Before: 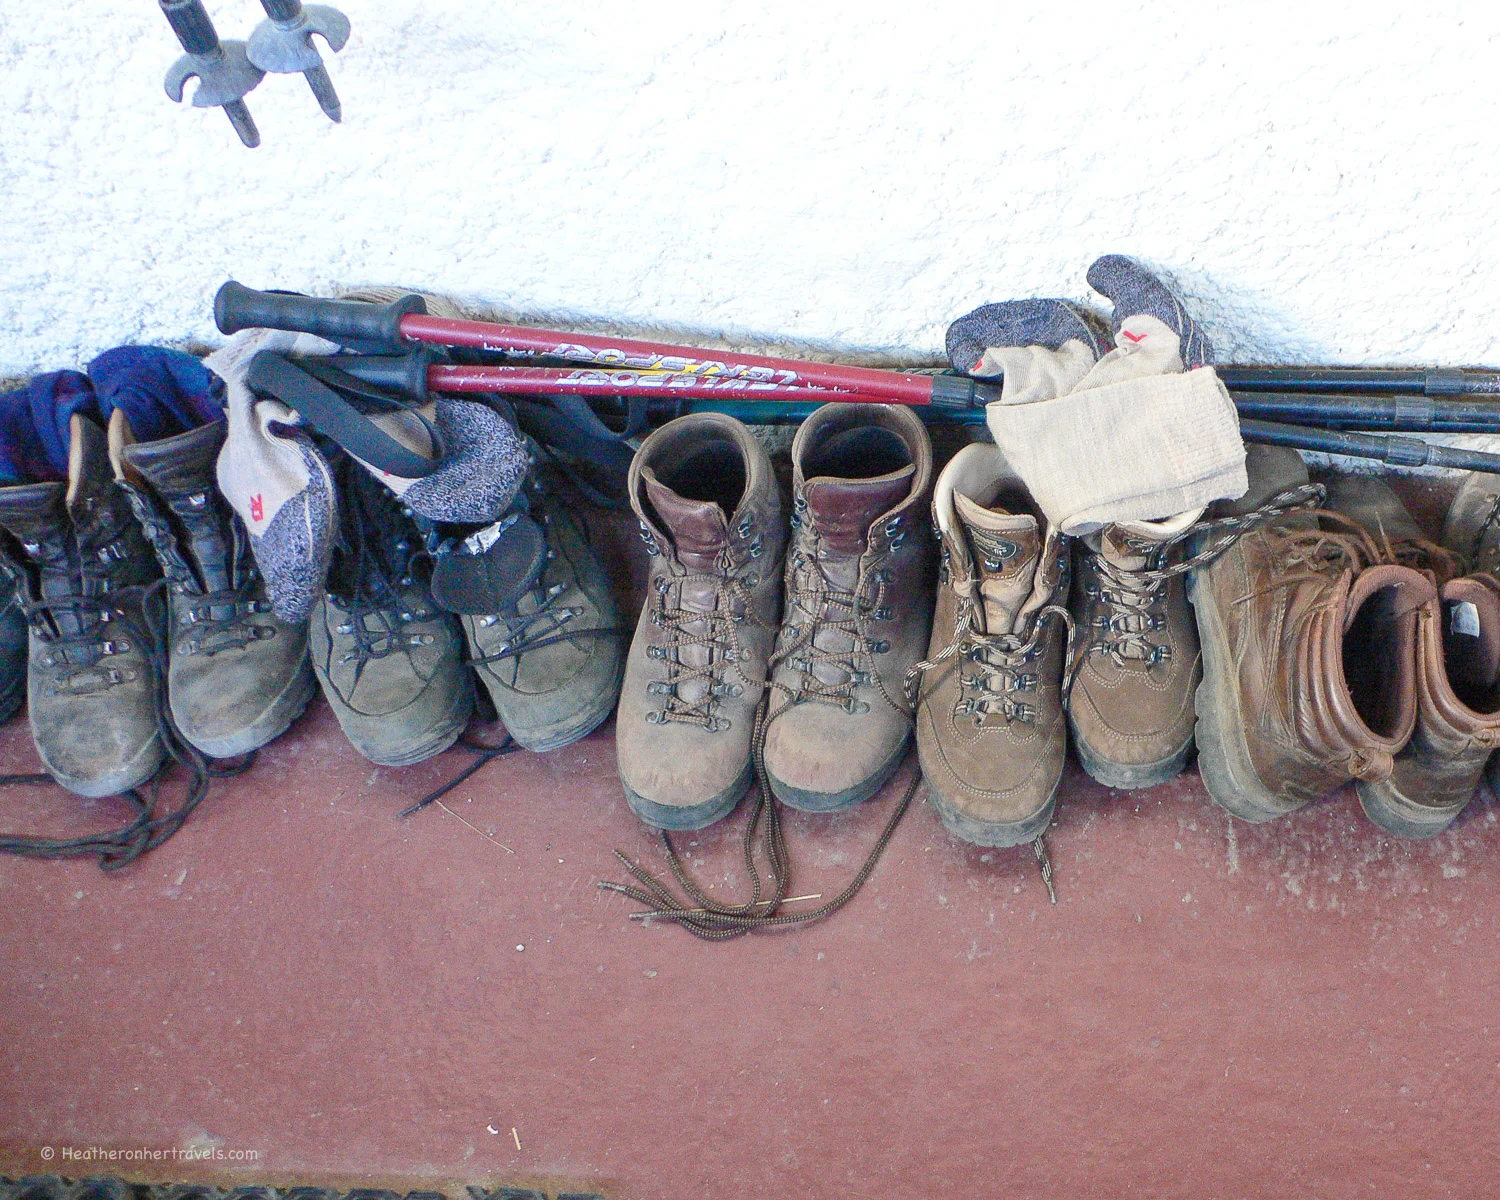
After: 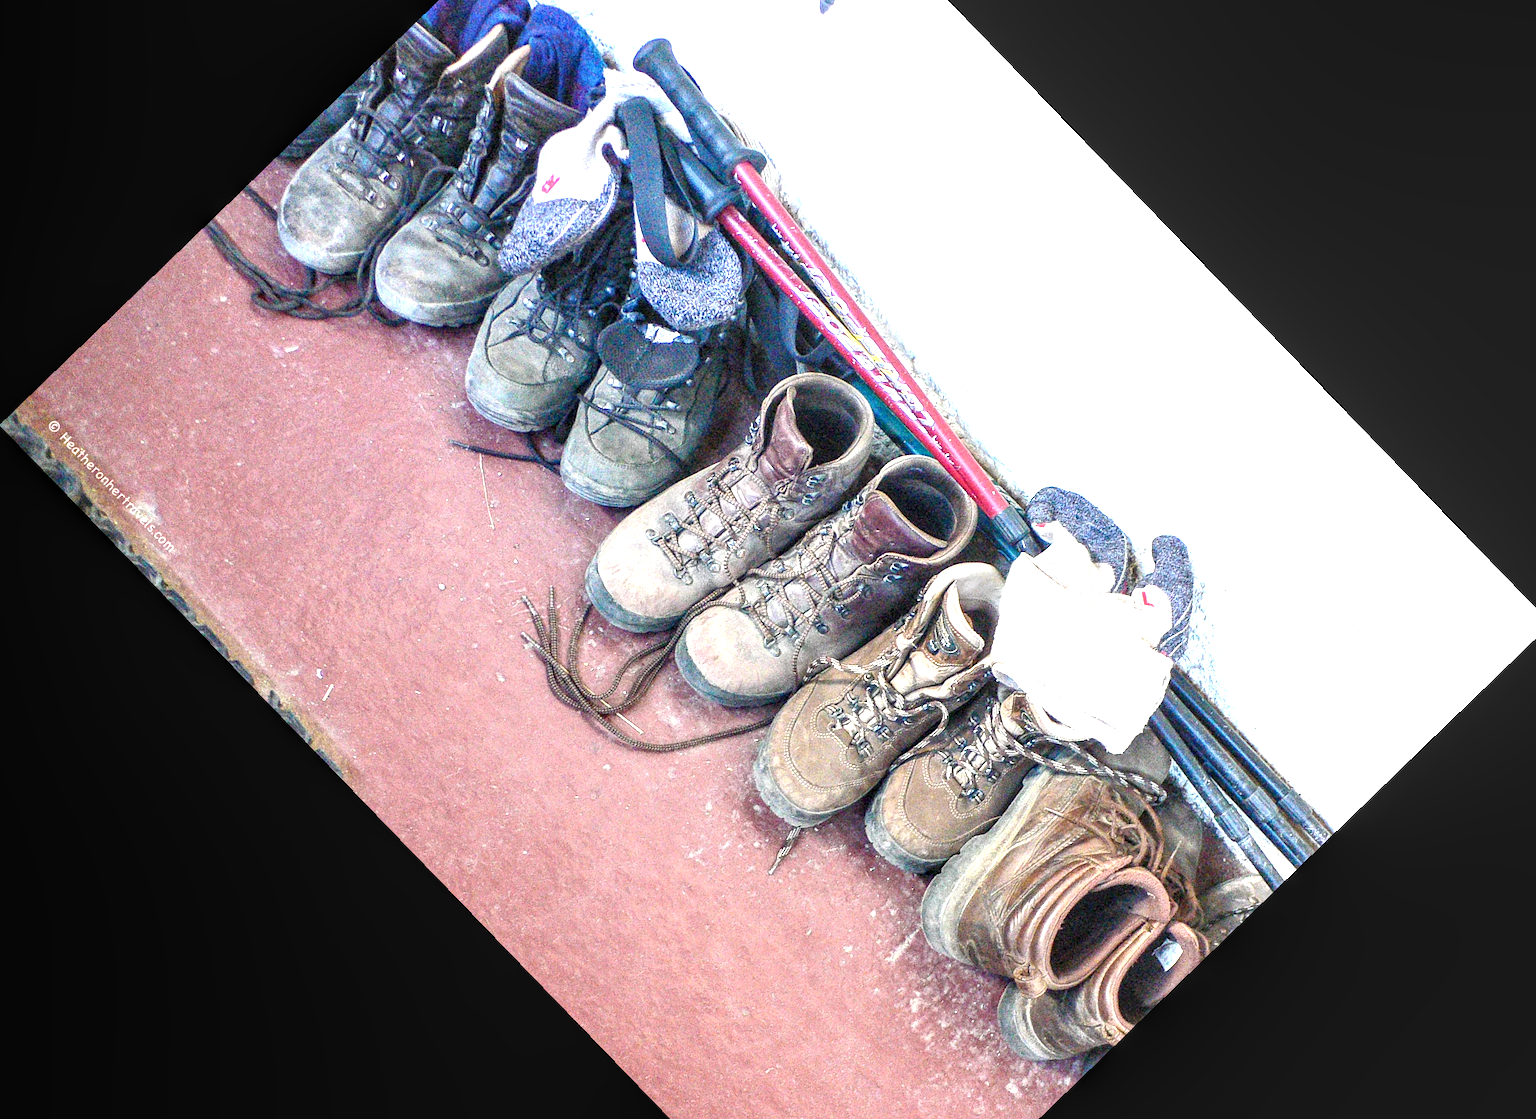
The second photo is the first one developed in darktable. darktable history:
crop and rotate: angle -45.96°, top 16.298%, right 0.906%, bottom 11.739%
local contrast: detail 142%
exposure: black level correction 0, exposure 1.185 EV, compensate highlight preservation false
